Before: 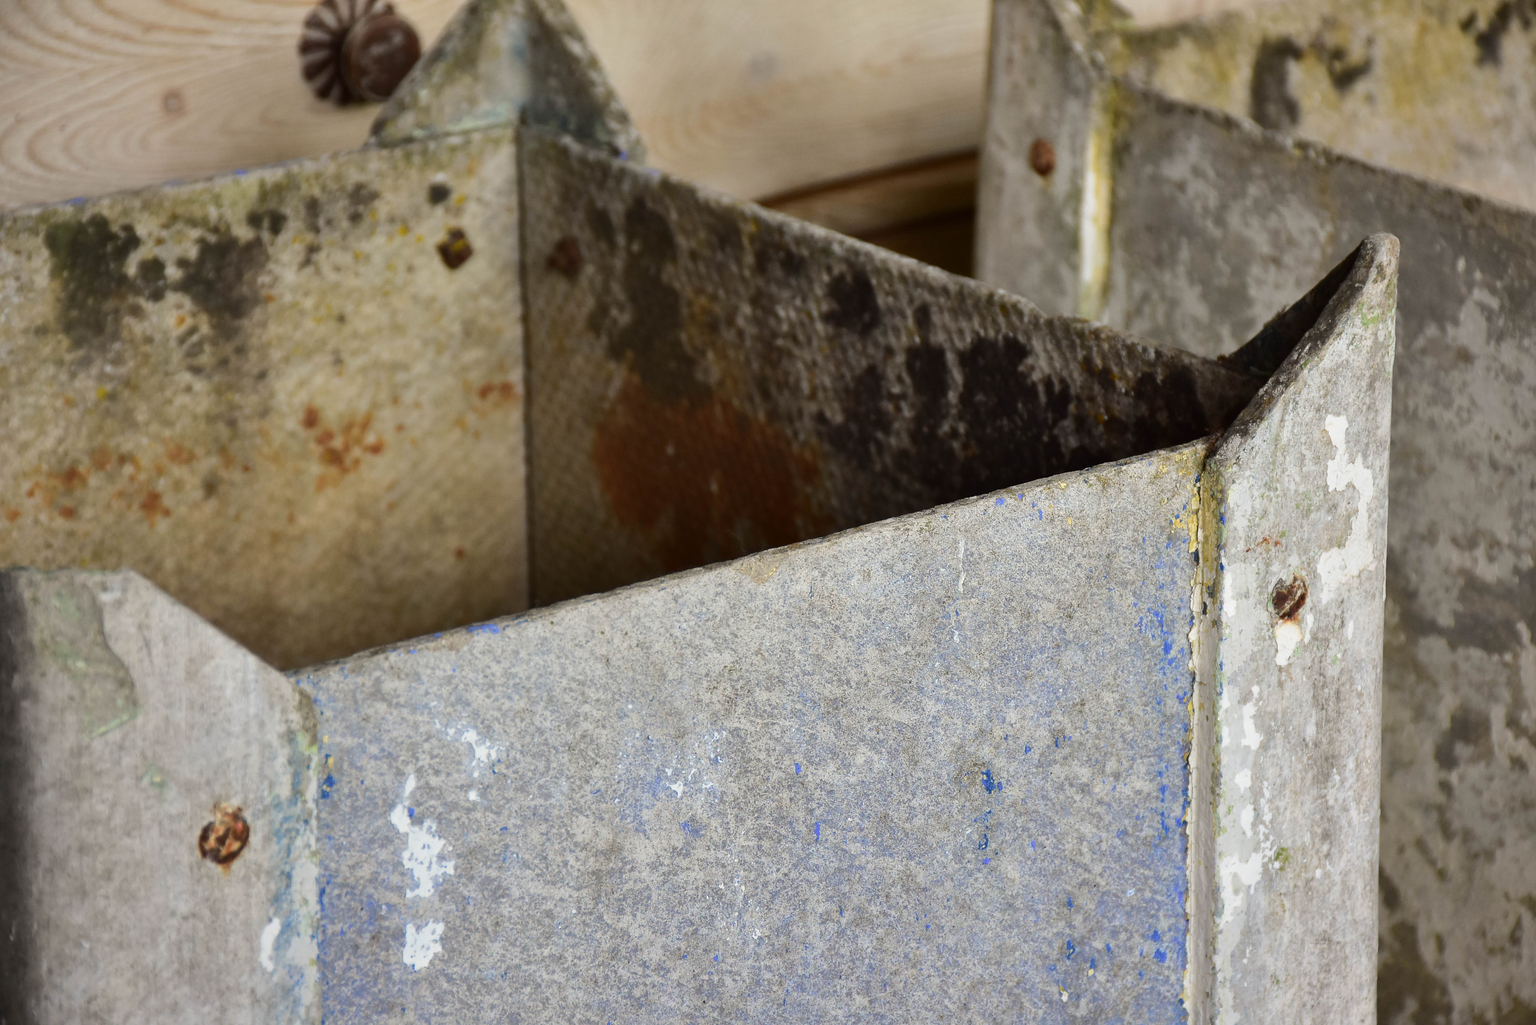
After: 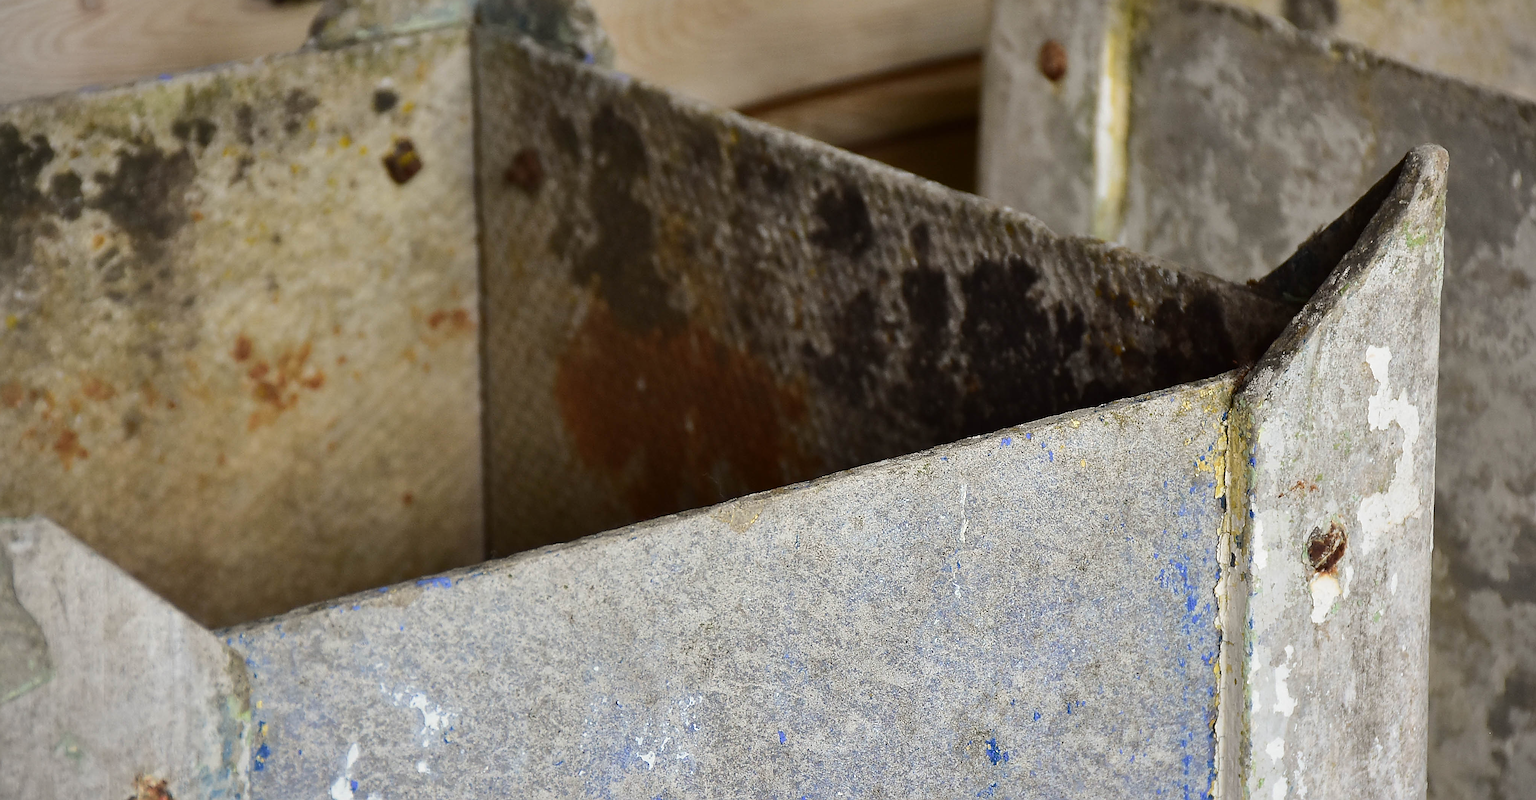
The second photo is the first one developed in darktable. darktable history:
vignetting: fall-off start 92.36%, brightness -0.452, saturation -0.688
tone equalizer: on, module defaults
sharpen: amount 0.897
crop: left 5.978%, top 10.057%, right 3.692%, bottom 19.386%
